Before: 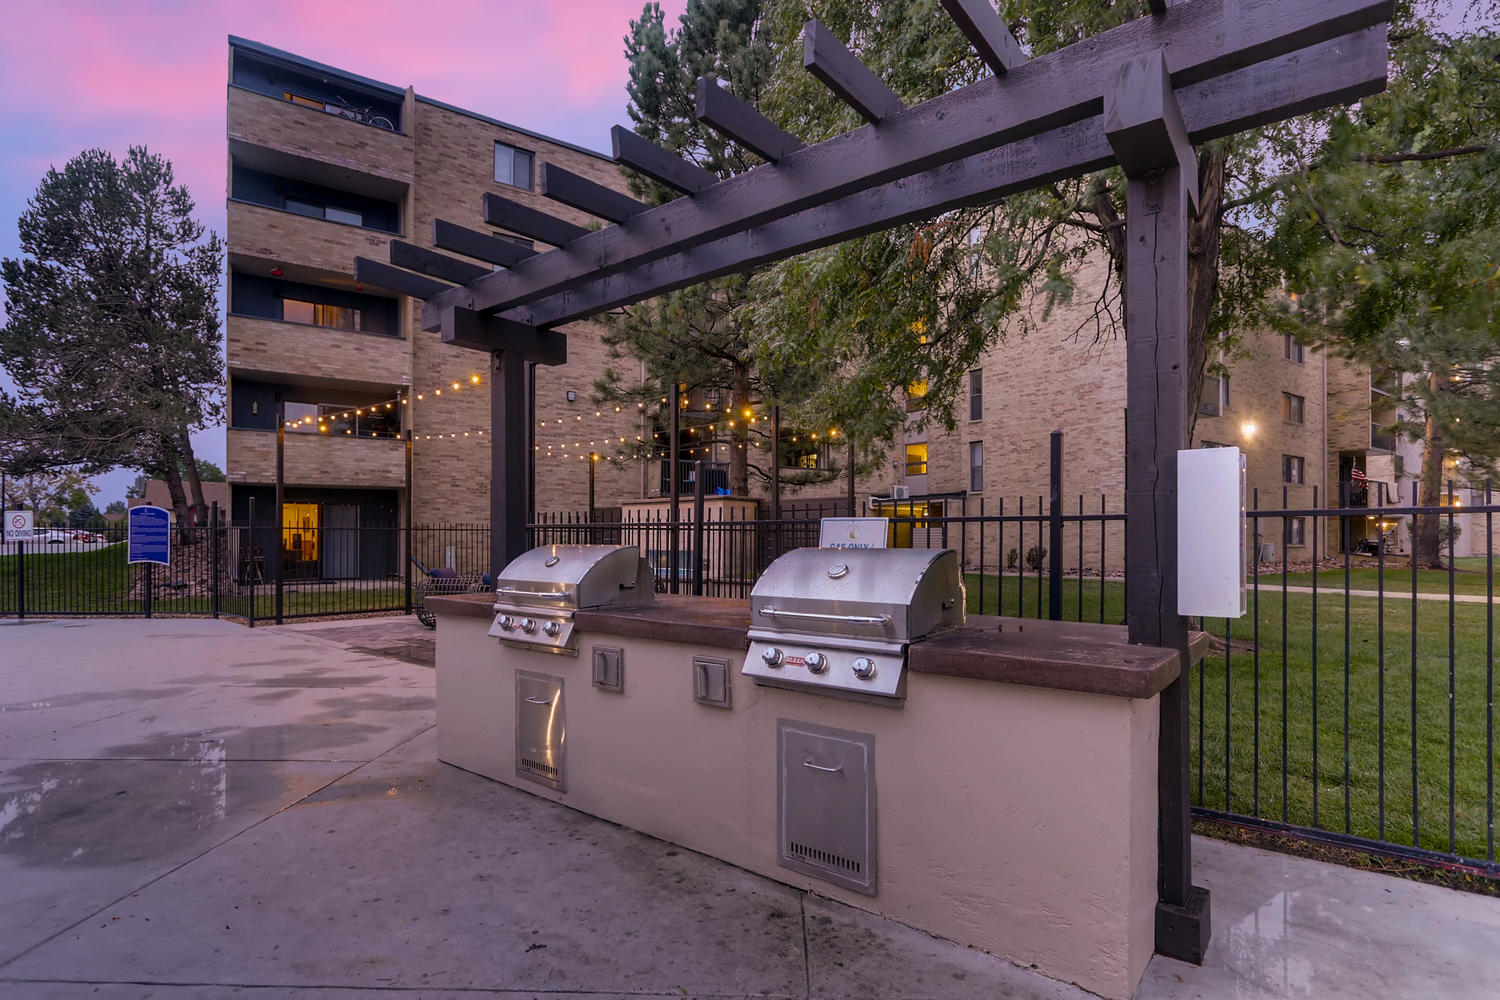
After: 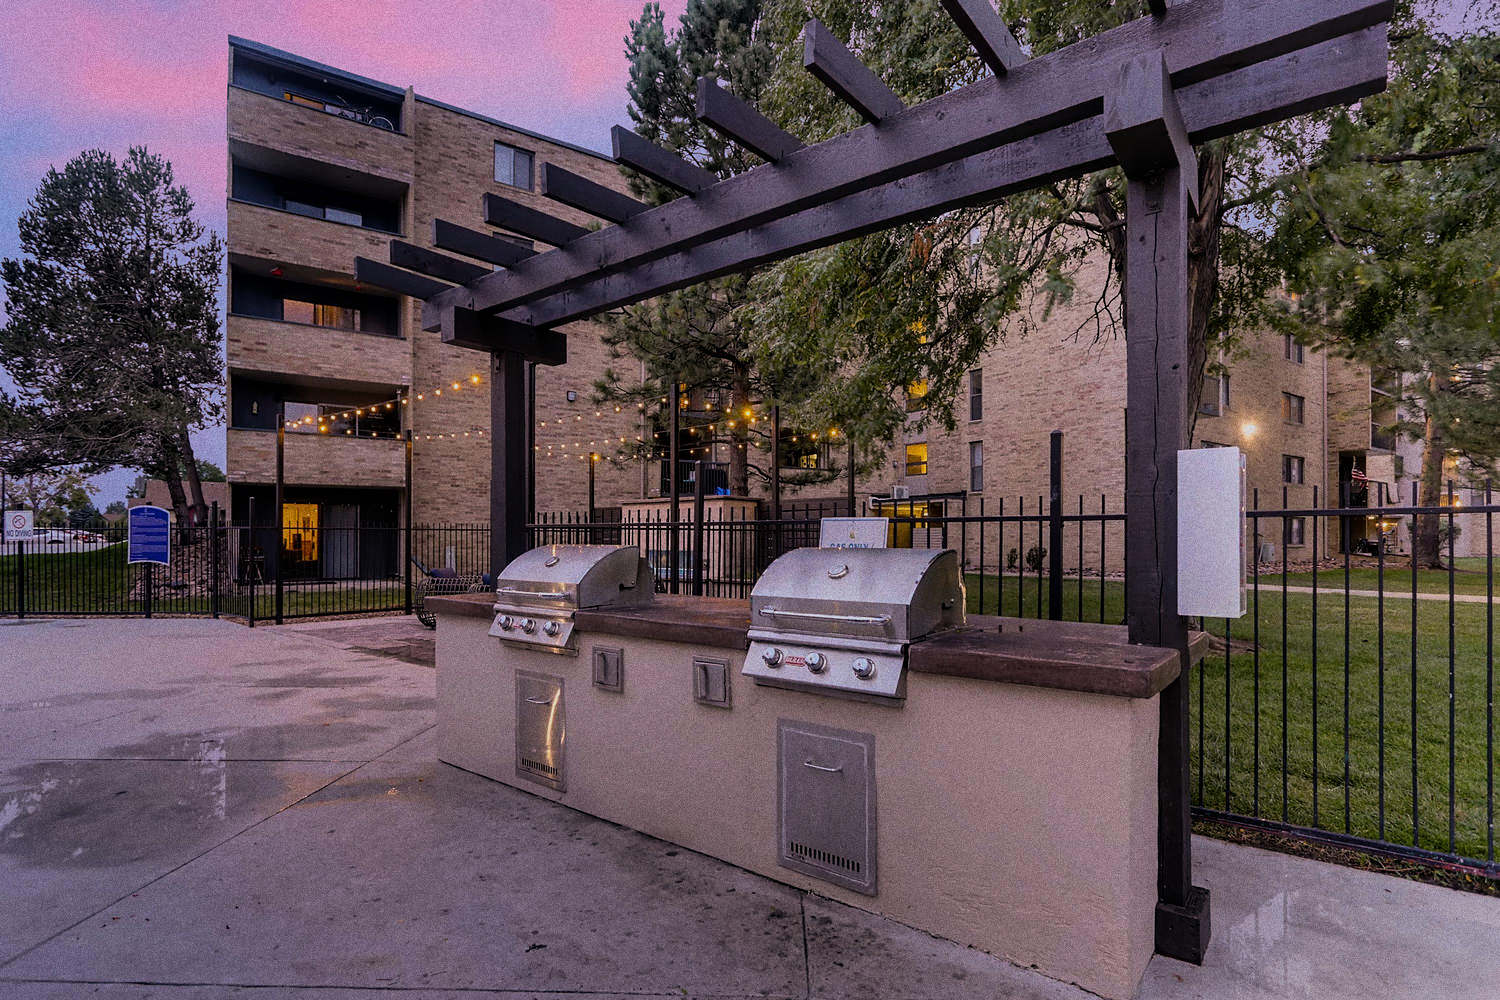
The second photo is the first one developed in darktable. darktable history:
filmic rgb: black relative exposure -7.82 EV, white relative exposure 4.29 EV, hardness 3.86, color science v6 (2022)
grain: coarseness 0.09 ISO, strength 40%
sharpen: amount 0.2
